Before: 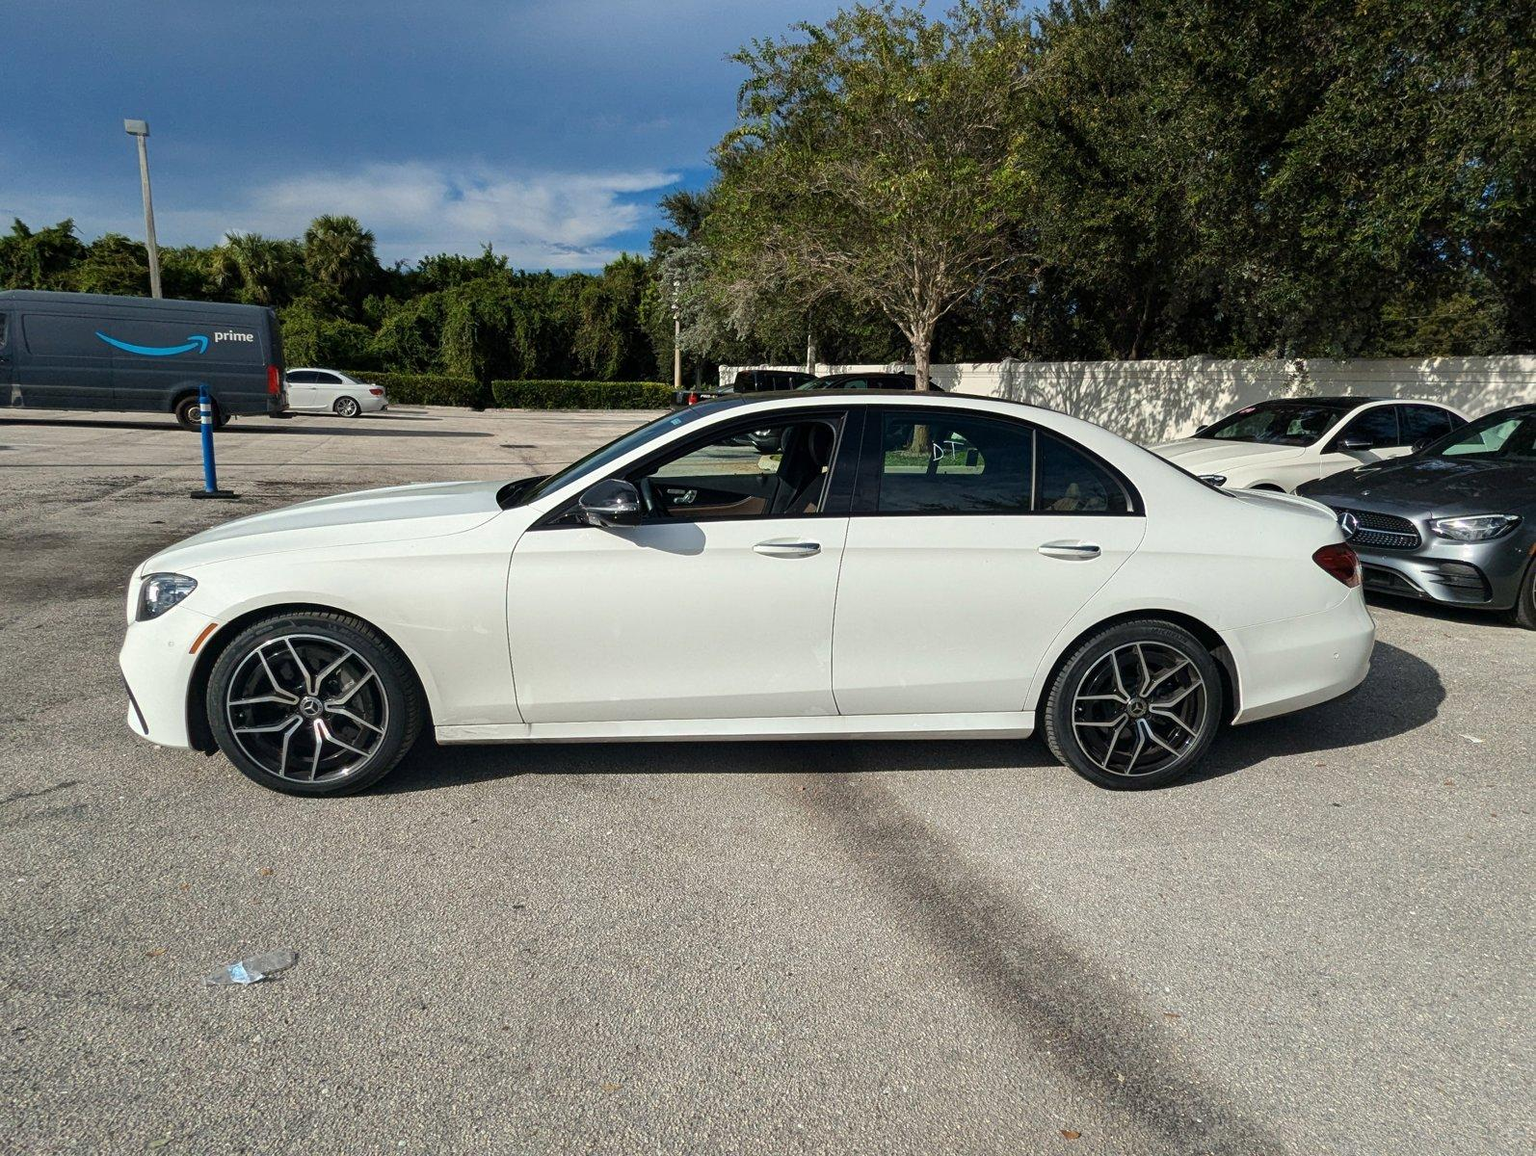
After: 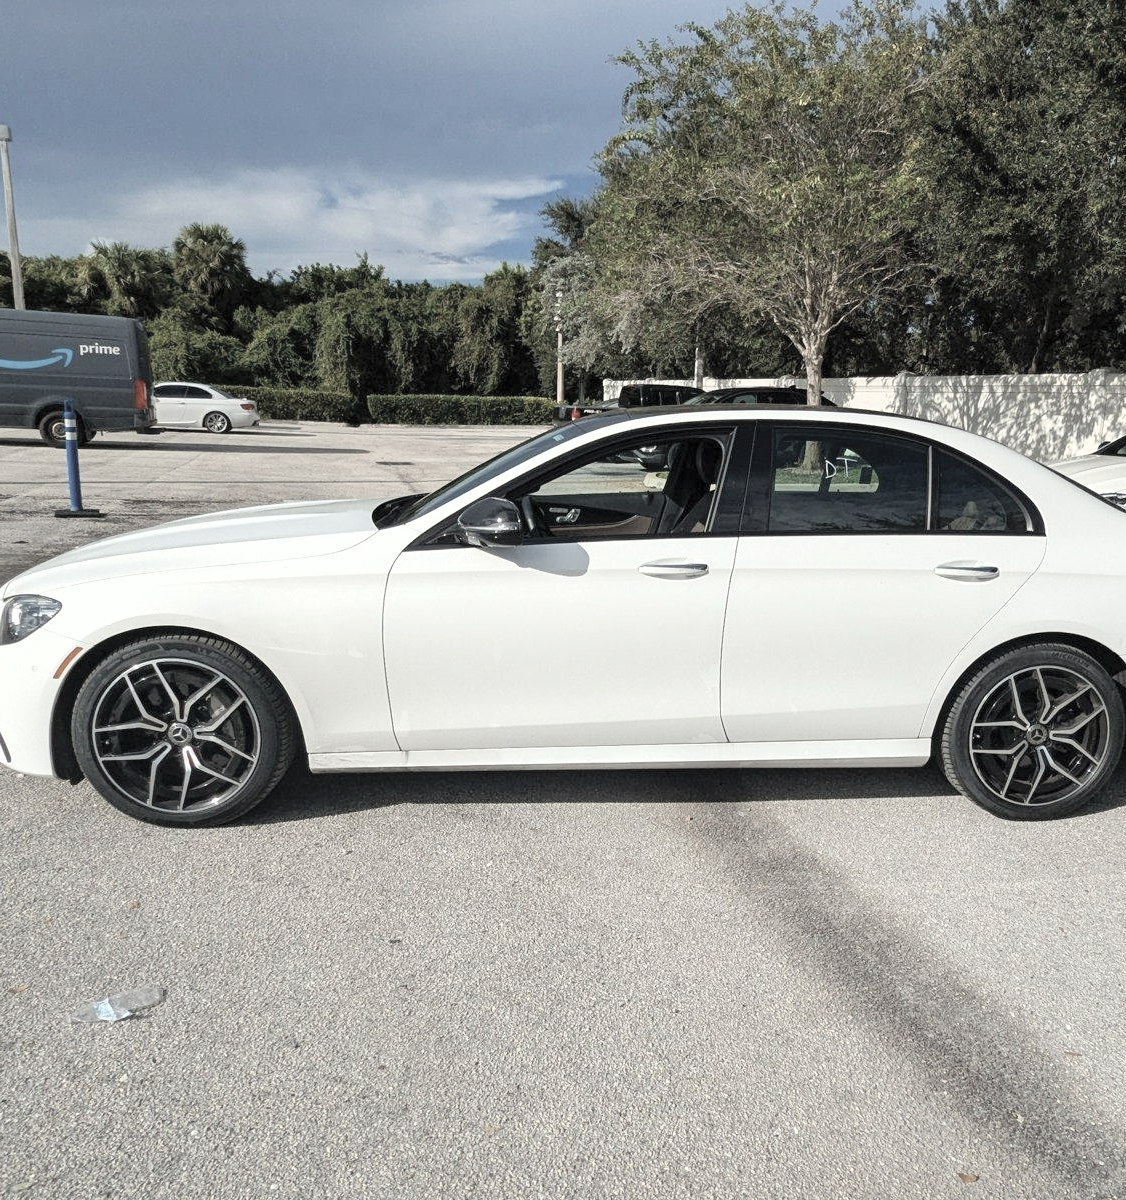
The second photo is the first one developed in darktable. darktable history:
shadows and highlights: shadows -11.53, white point adjustment 4.12, highlights 27.45
contrast brightness saturation: brightness 0.186, saturation -0.48
crop and rotate: left 8.988%, right 20.317%
